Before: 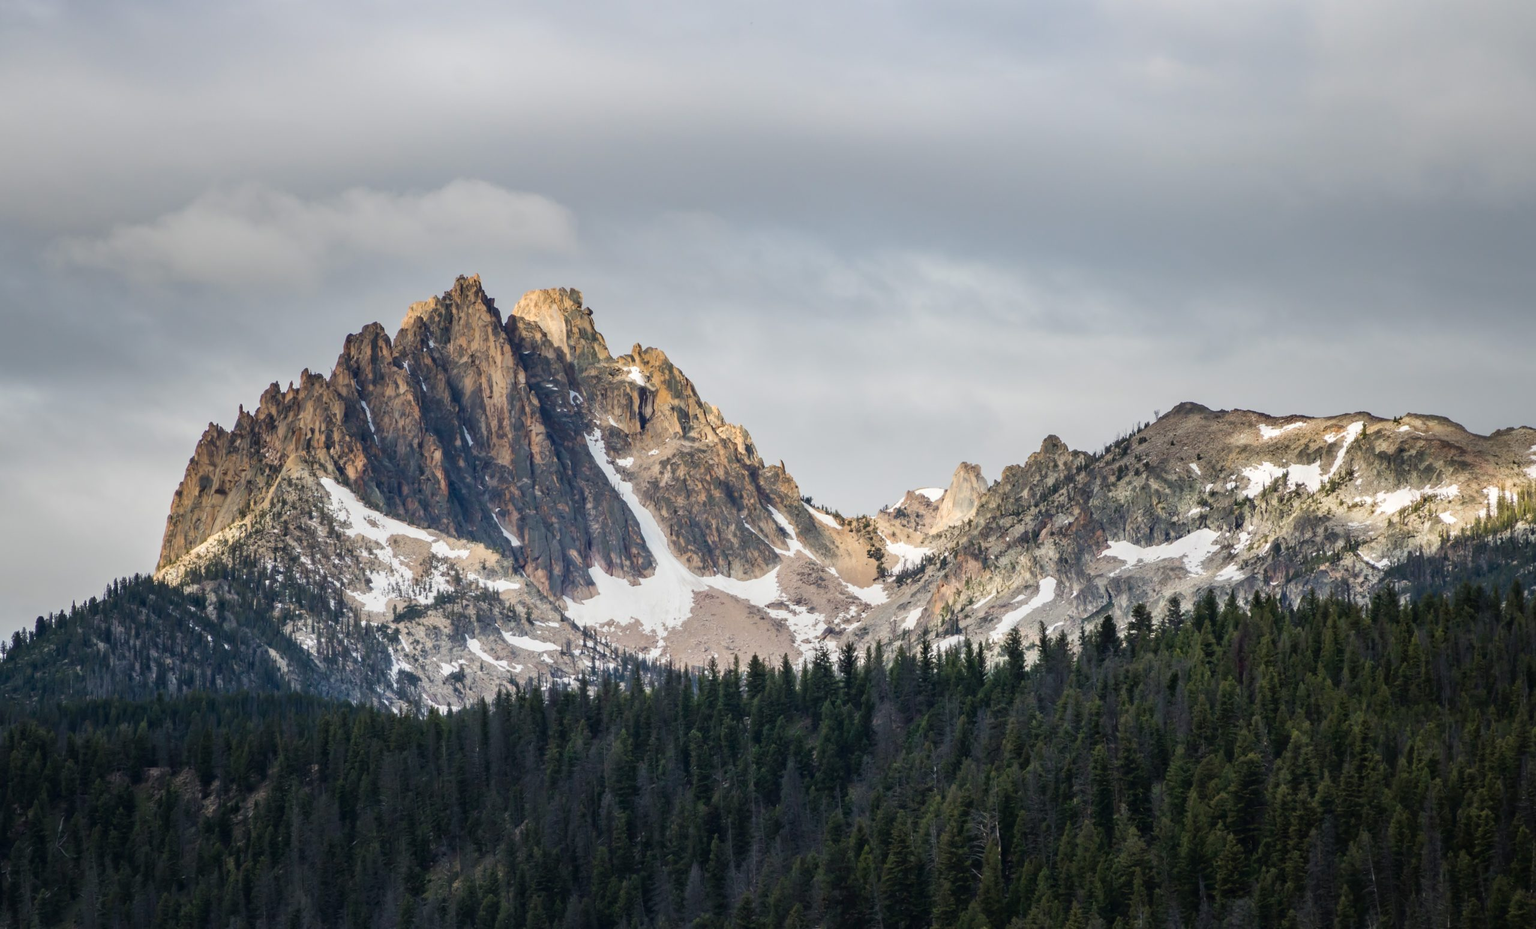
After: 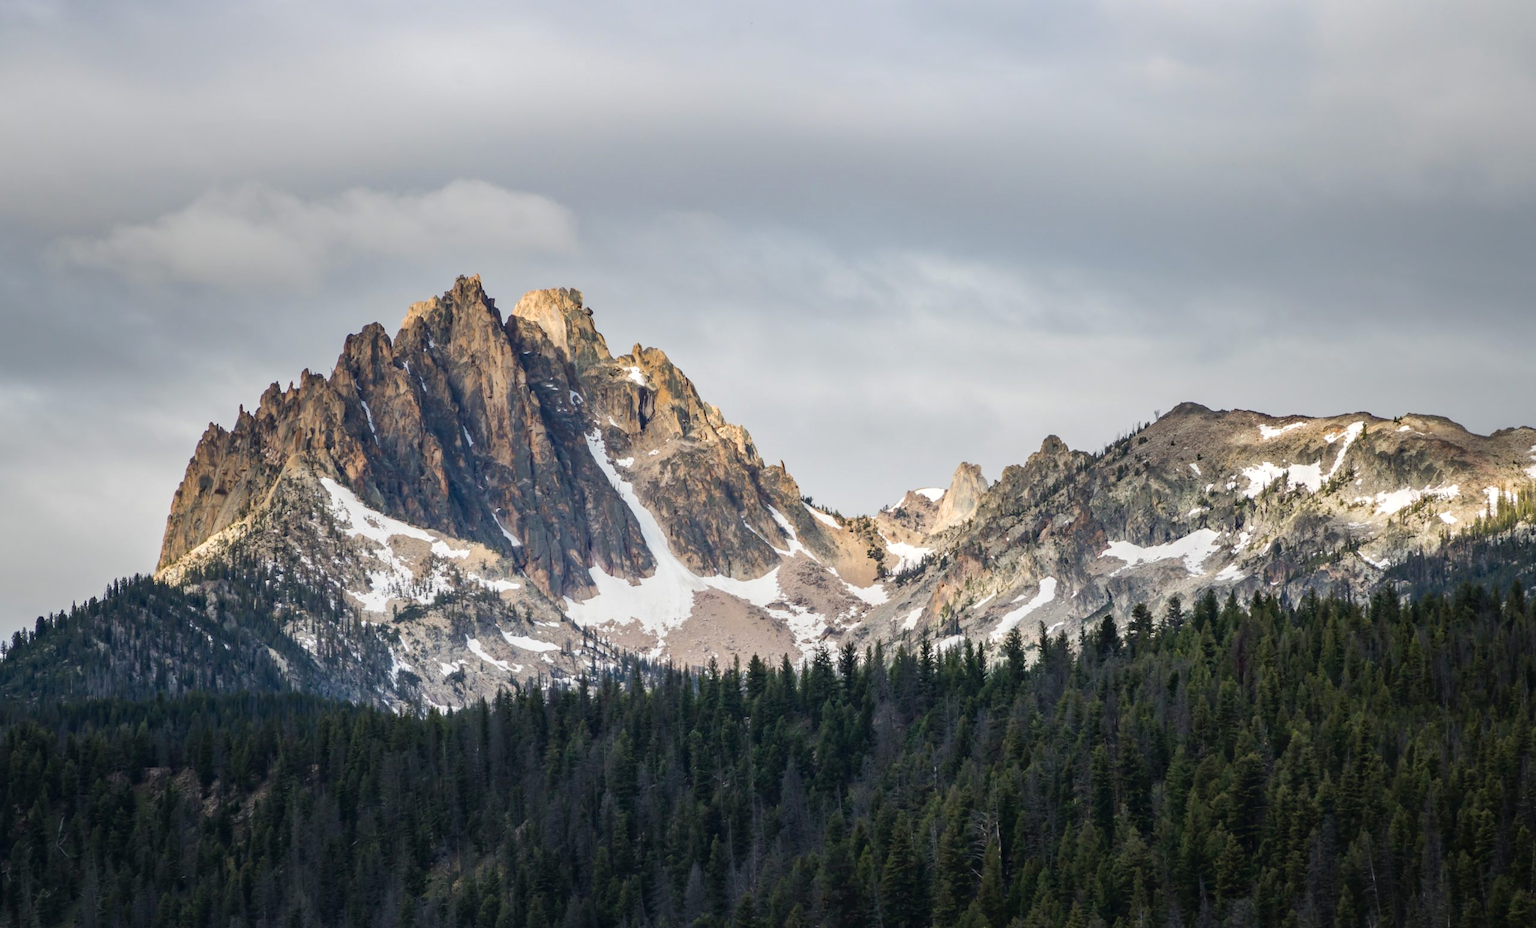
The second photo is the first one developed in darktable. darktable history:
exposure: exposure 0.086 EV, compensate highlight preservation false
